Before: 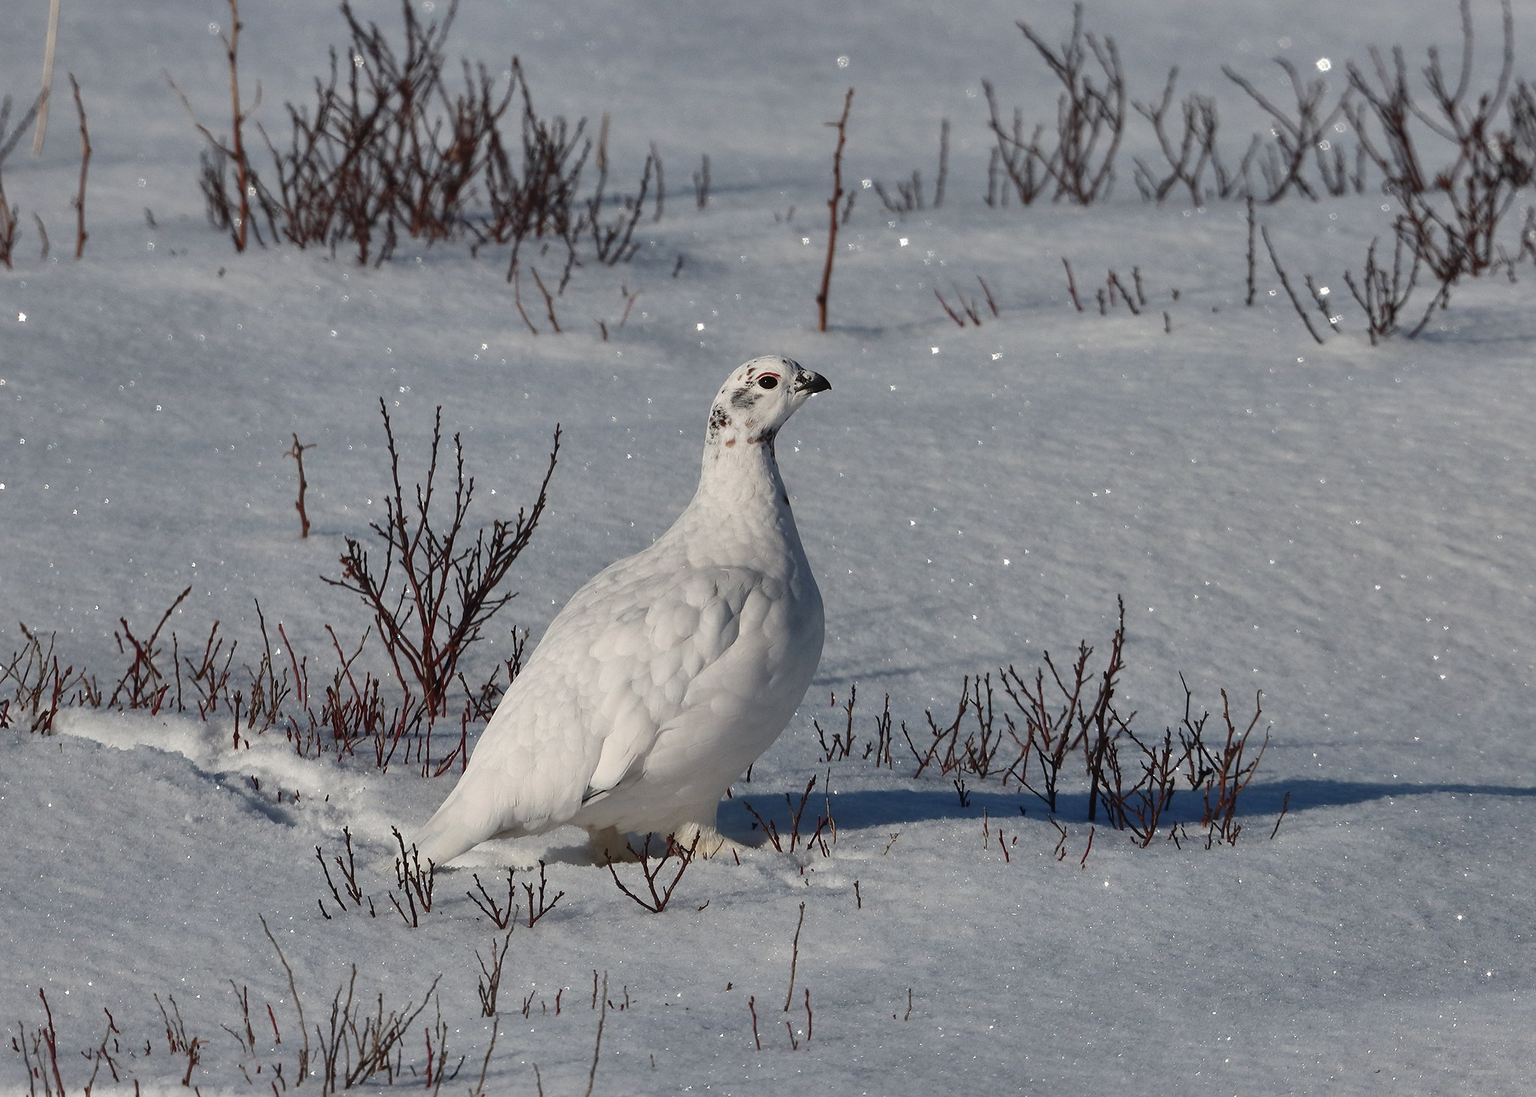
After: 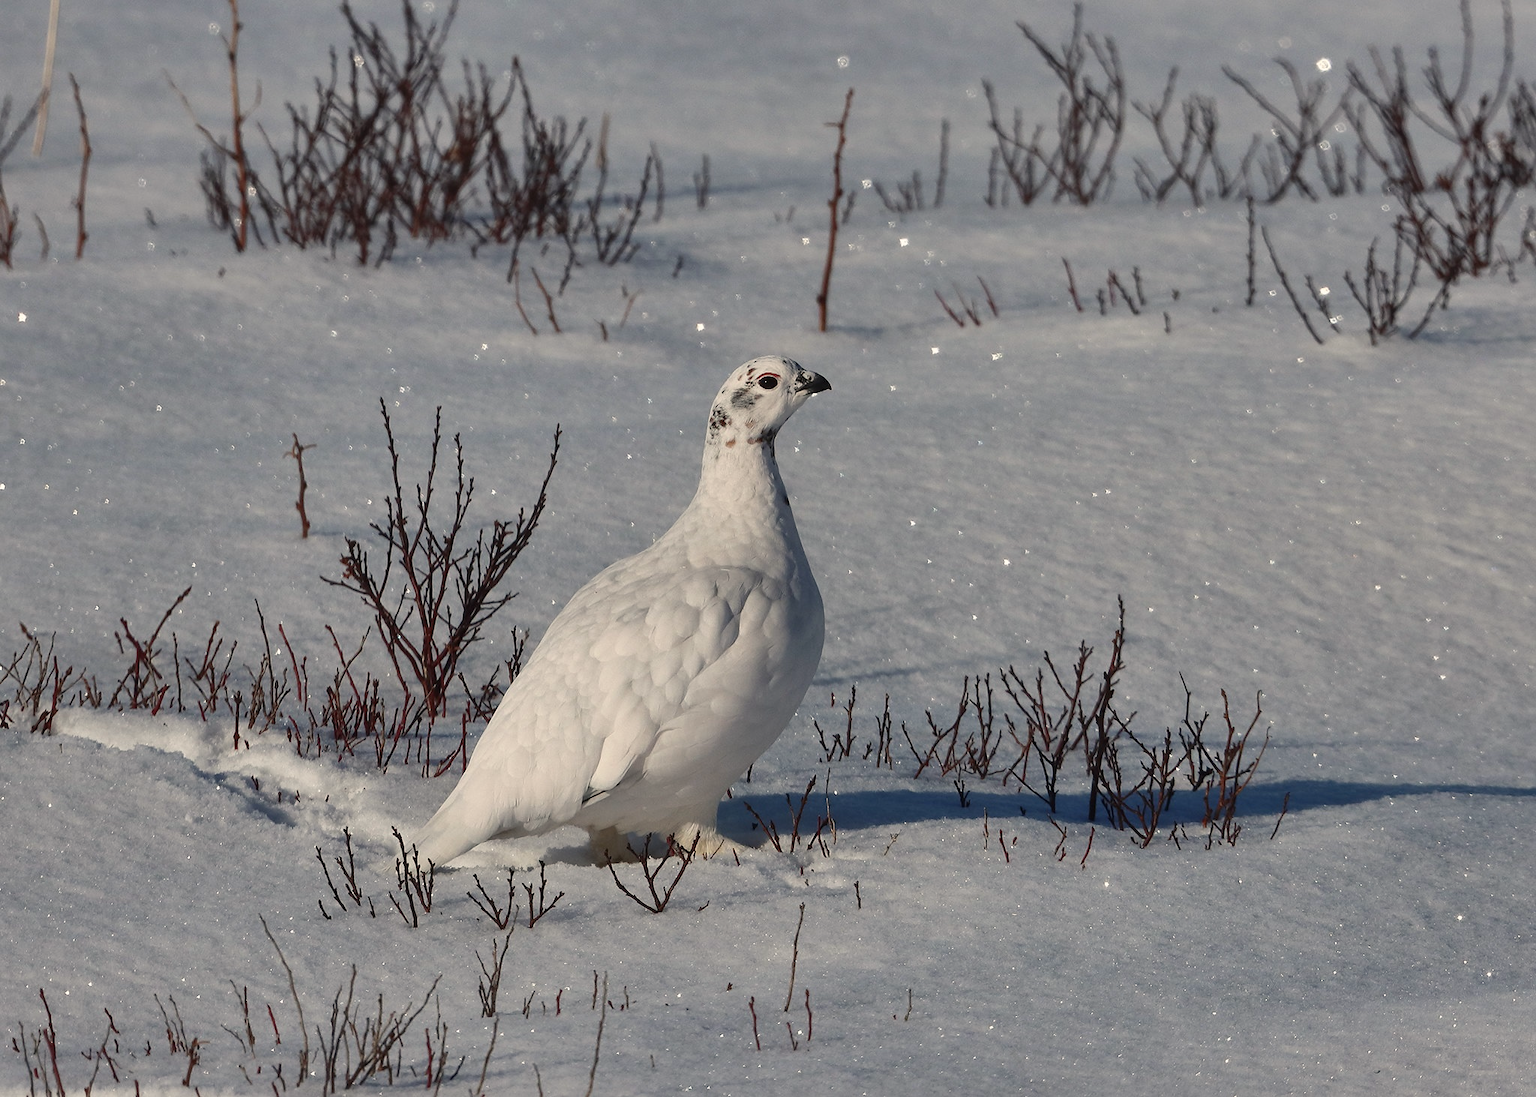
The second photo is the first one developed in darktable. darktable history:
color balance rgb: highlights gain › chroma 2.035%, highlights gain › hue 72.91°, perceptual saturation grading › global saturation 3.792%
